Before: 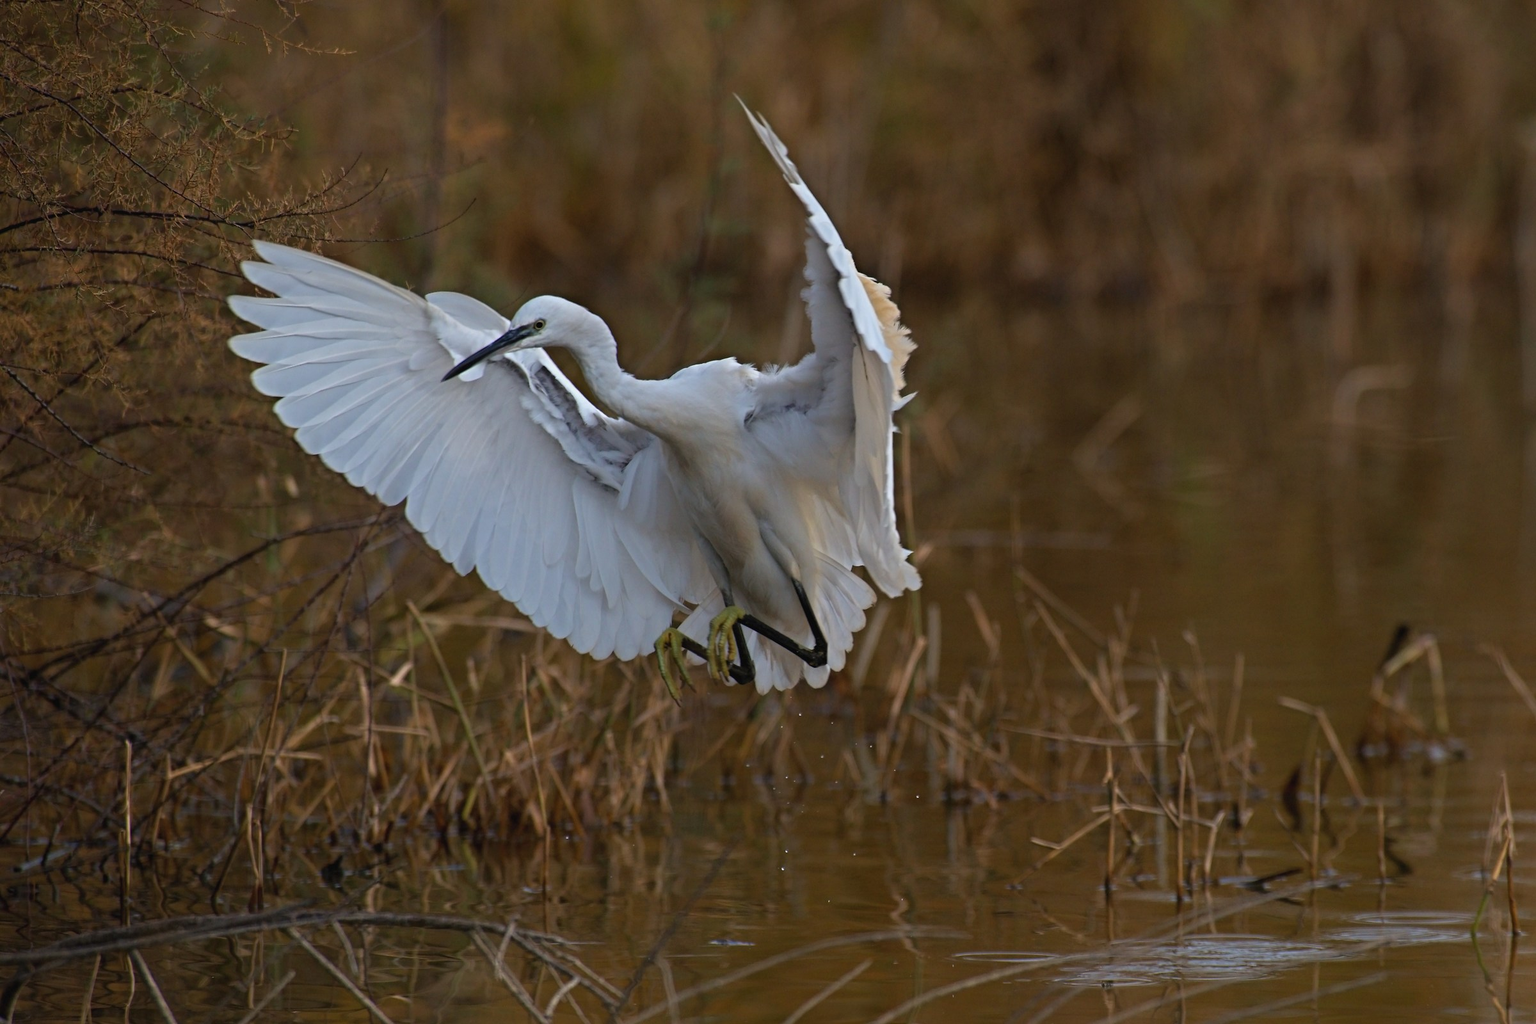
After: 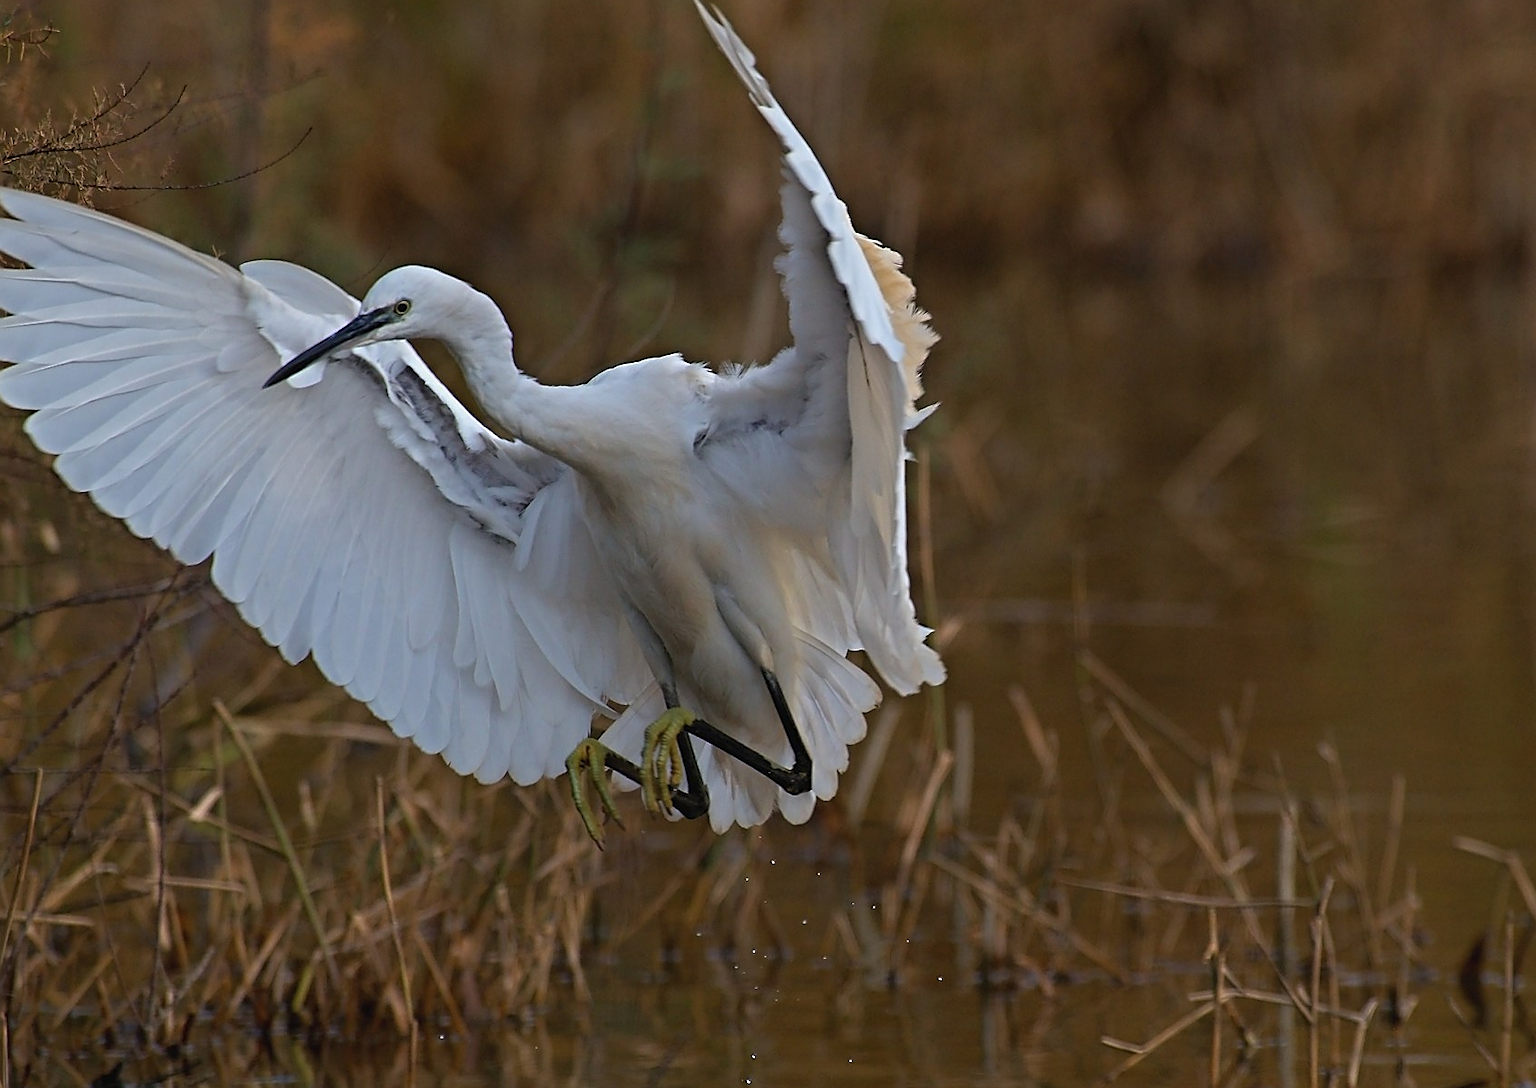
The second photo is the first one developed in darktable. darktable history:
sharpen: radius 1.349, amount 1.241, threshold 0.762
crop and rotate: left 16.722%, top 10.73%, right 12.973%, bottom 14.467%
